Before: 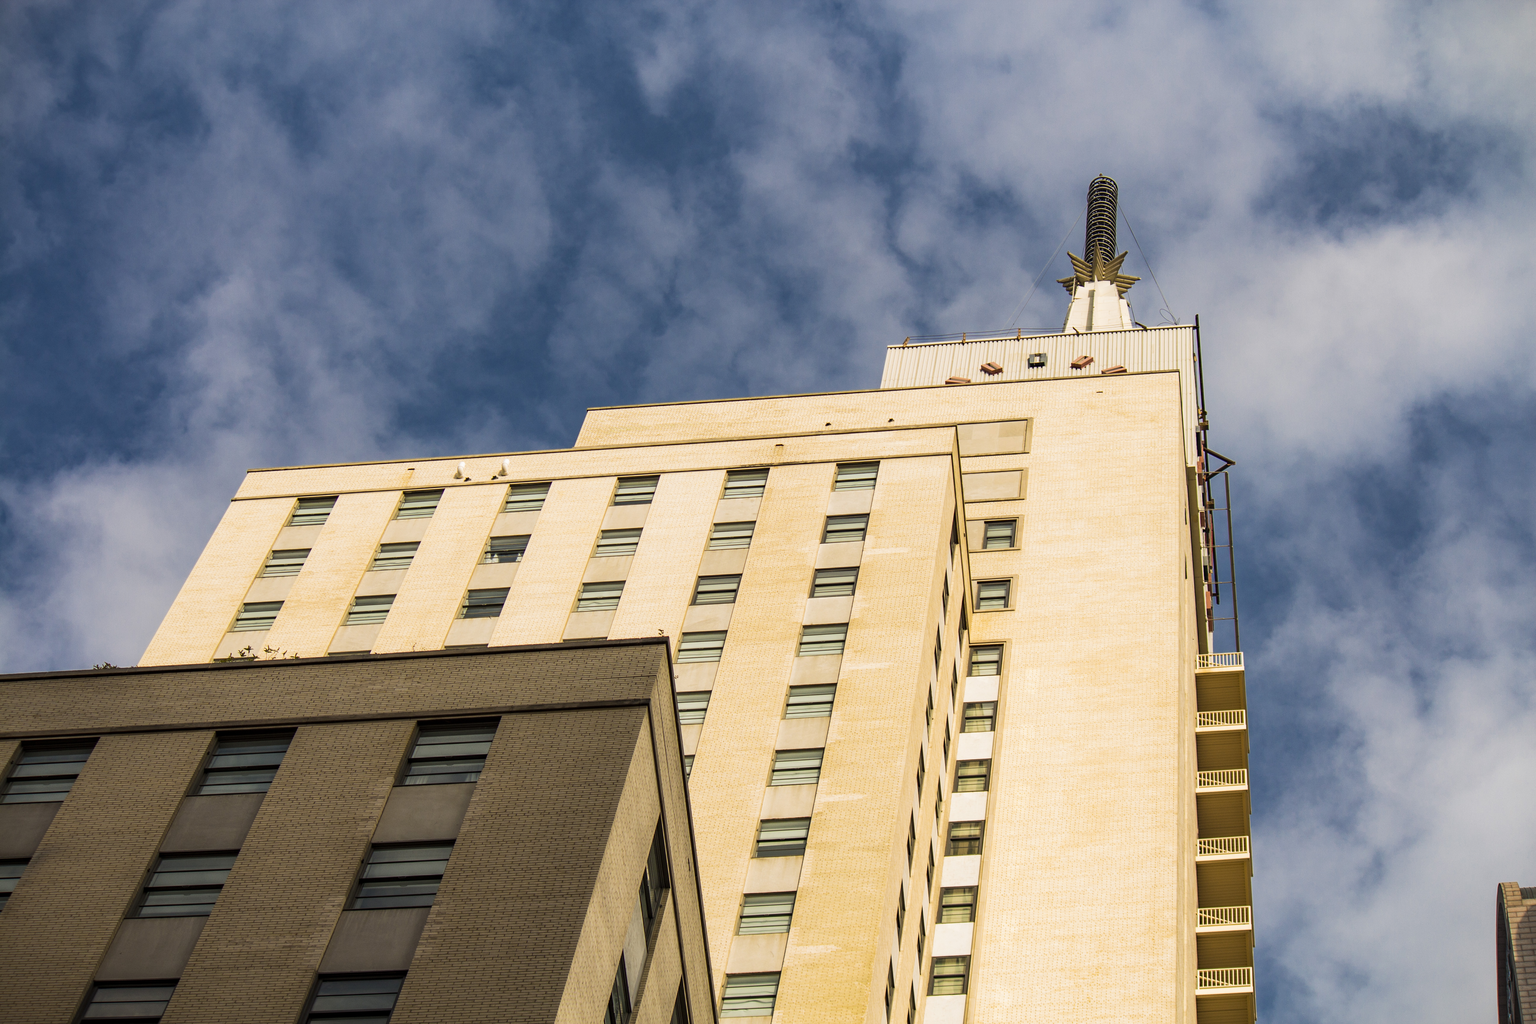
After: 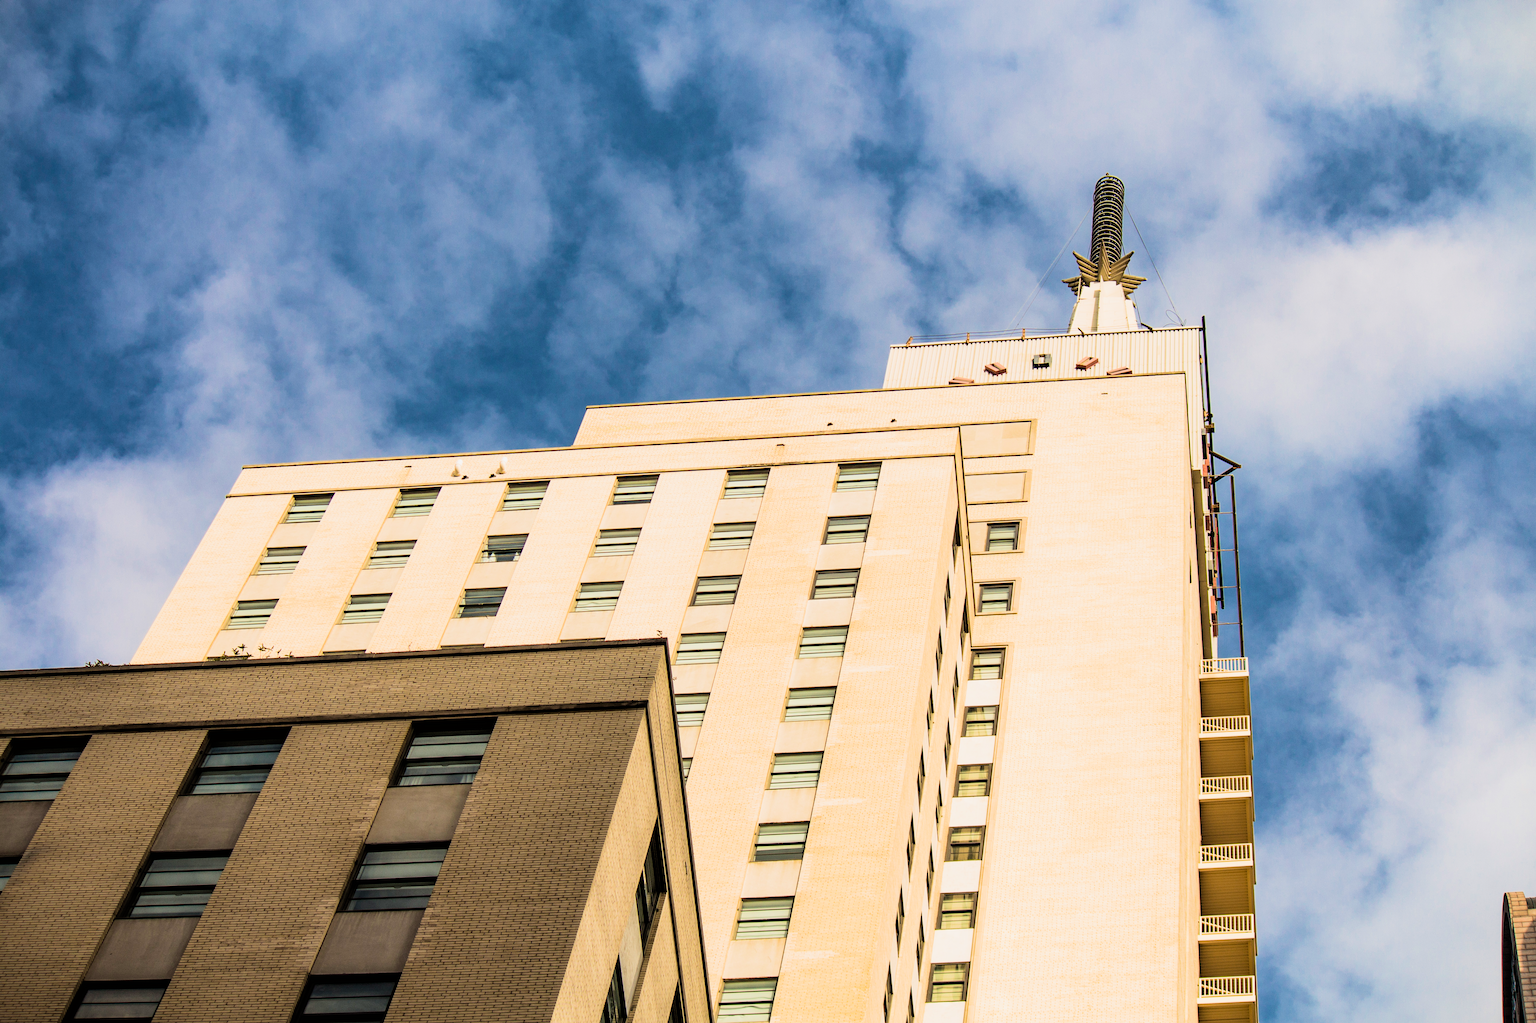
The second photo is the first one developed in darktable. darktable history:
filmic rgb: black relative exposure -5.03 EV, white relative exposure 3.98 EV, hardness 2.89, contrast 1.3, highlights saturation mix -9.12%
crop and rotate: angle -0.404°
velvia: on, module defaults
exposure: black level correction 0, exposure 0.69 EV, compensate exposure bias true, compensate highlight preservation false
